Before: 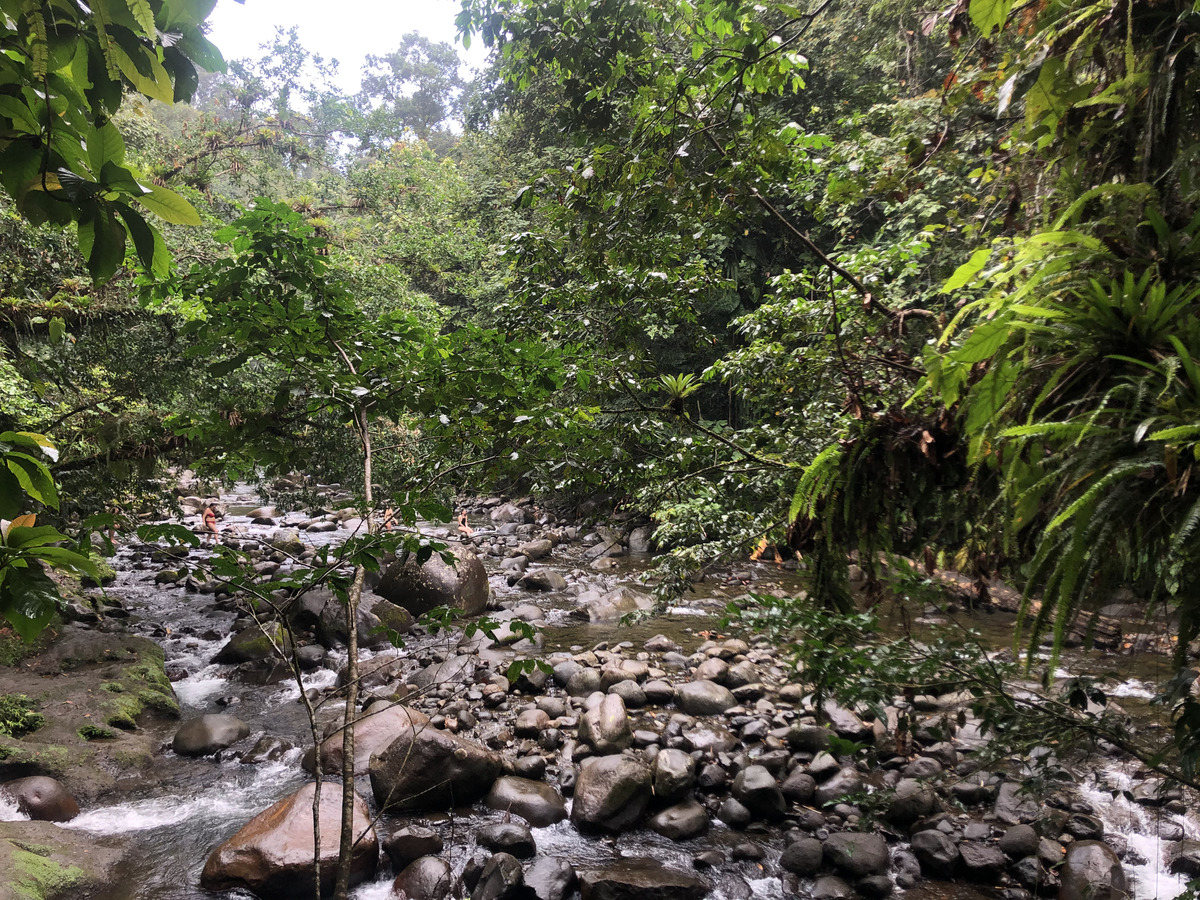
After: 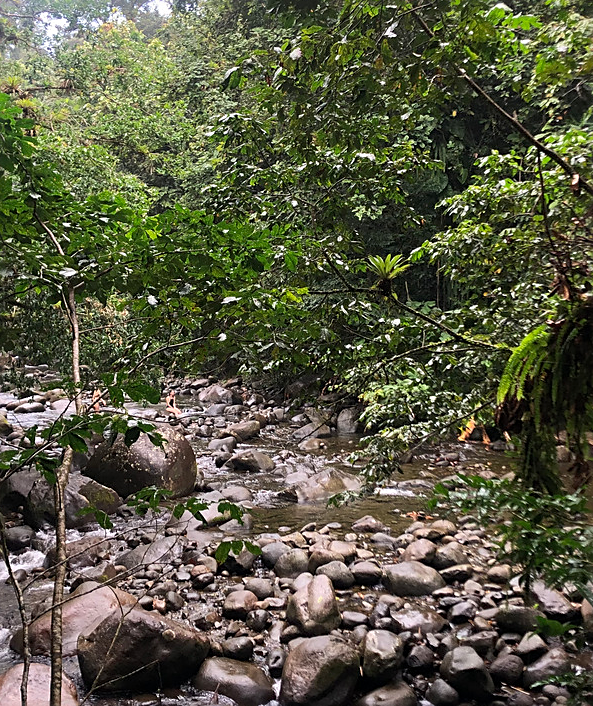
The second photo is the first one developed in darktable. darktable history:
sharpen: on, module defaults
crop and rotate: angle 0.02°, left 24.353%, top 13.219%, right 26.156%, bottom 8.224%
